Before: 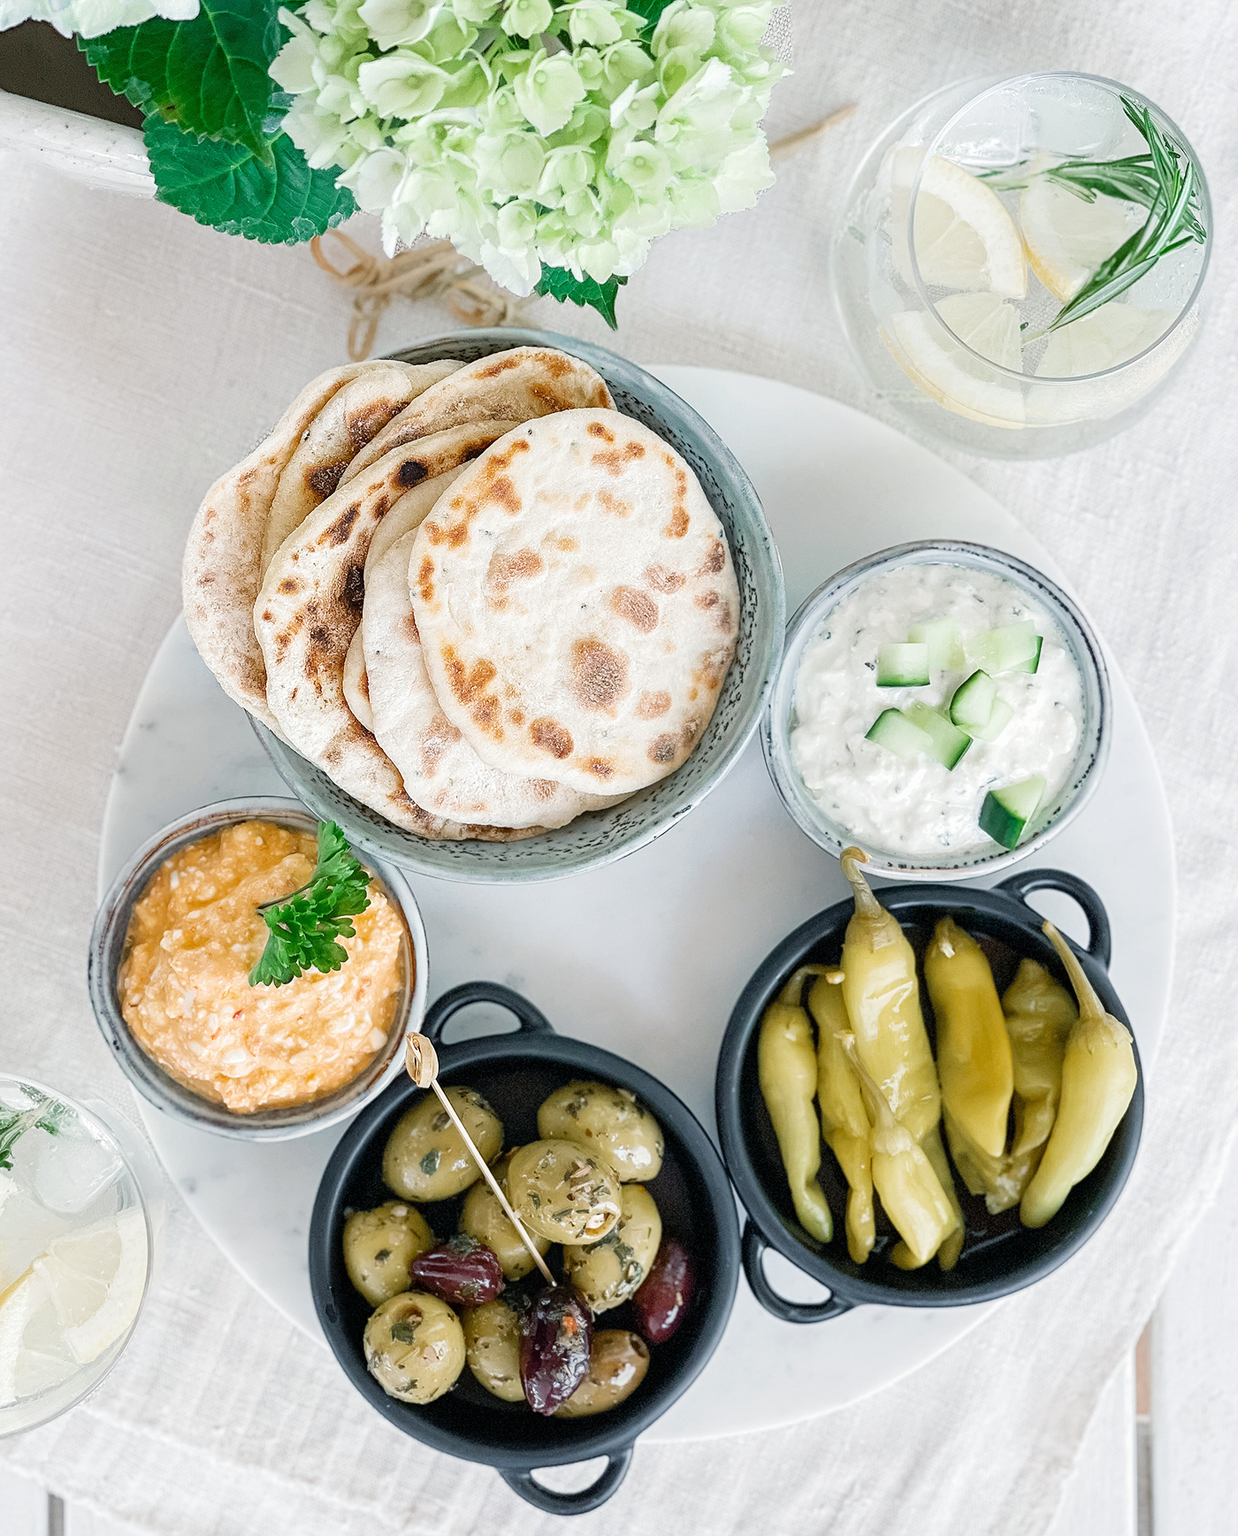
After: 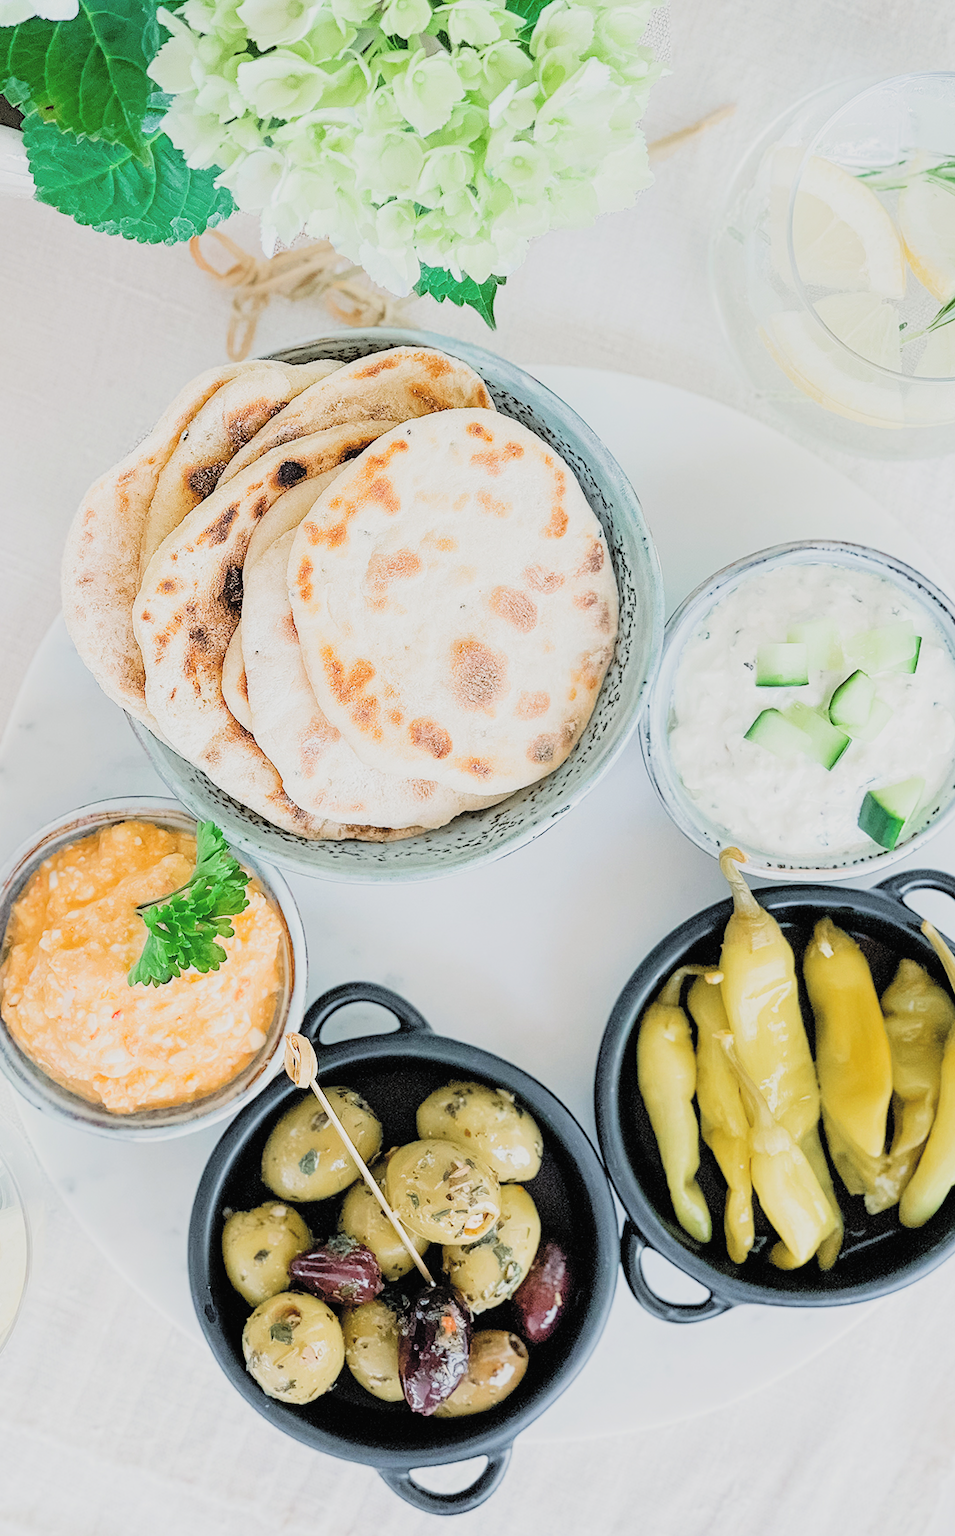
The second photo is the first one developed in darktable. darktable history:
contrast brightness saturation: contrast 0.101, brightness 0.295, saturation 0.141
filmic rgb: black relative exposure -7.23 EV, white relative exposure 5.39 EV, hardness 3.02
crop: left 9.855%, right 12.873%
